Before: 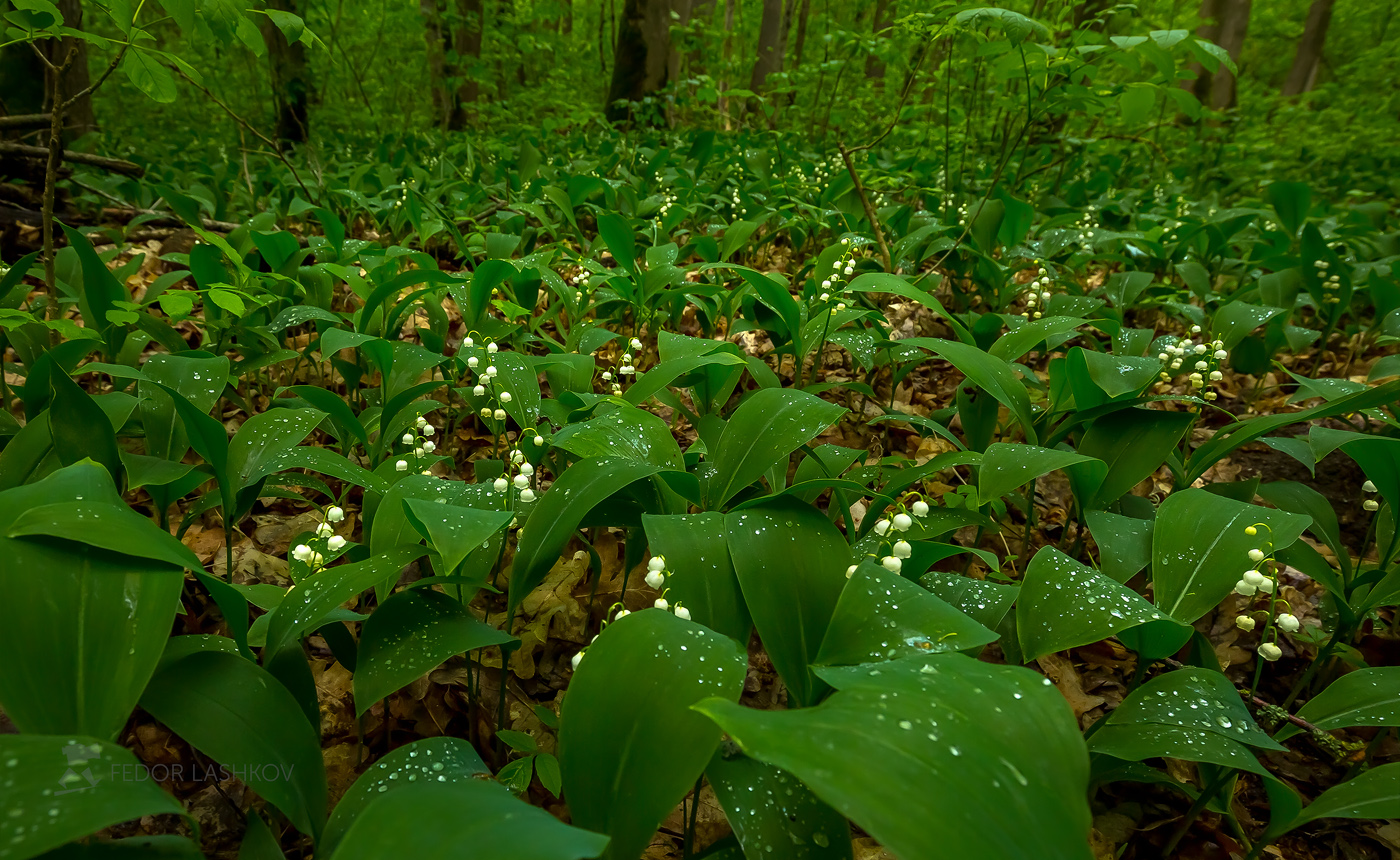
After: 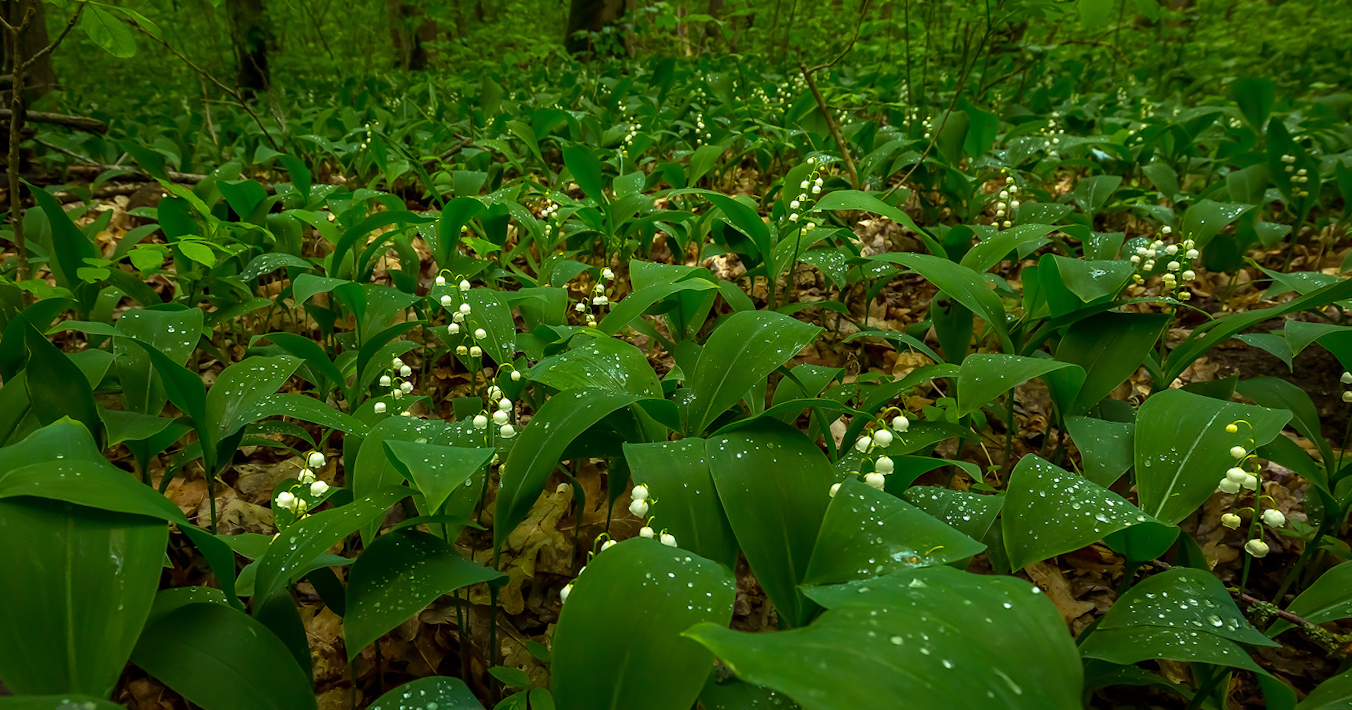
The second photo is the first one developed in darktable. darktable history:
rotate and perspective: rotation -3°, crop left 0.031, crop right 0.968, crop top 0.07, crop bottom 0.93
crop and rotate: top 5.609%, bottom 5.609%
